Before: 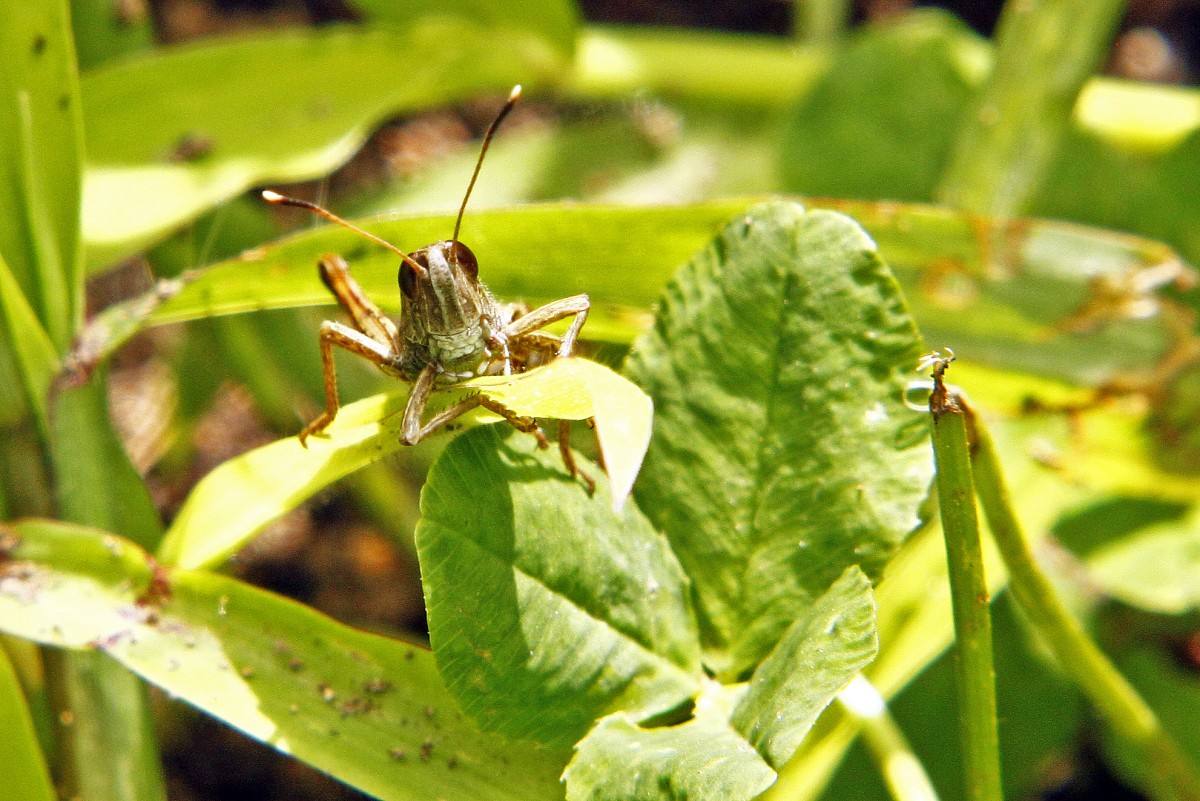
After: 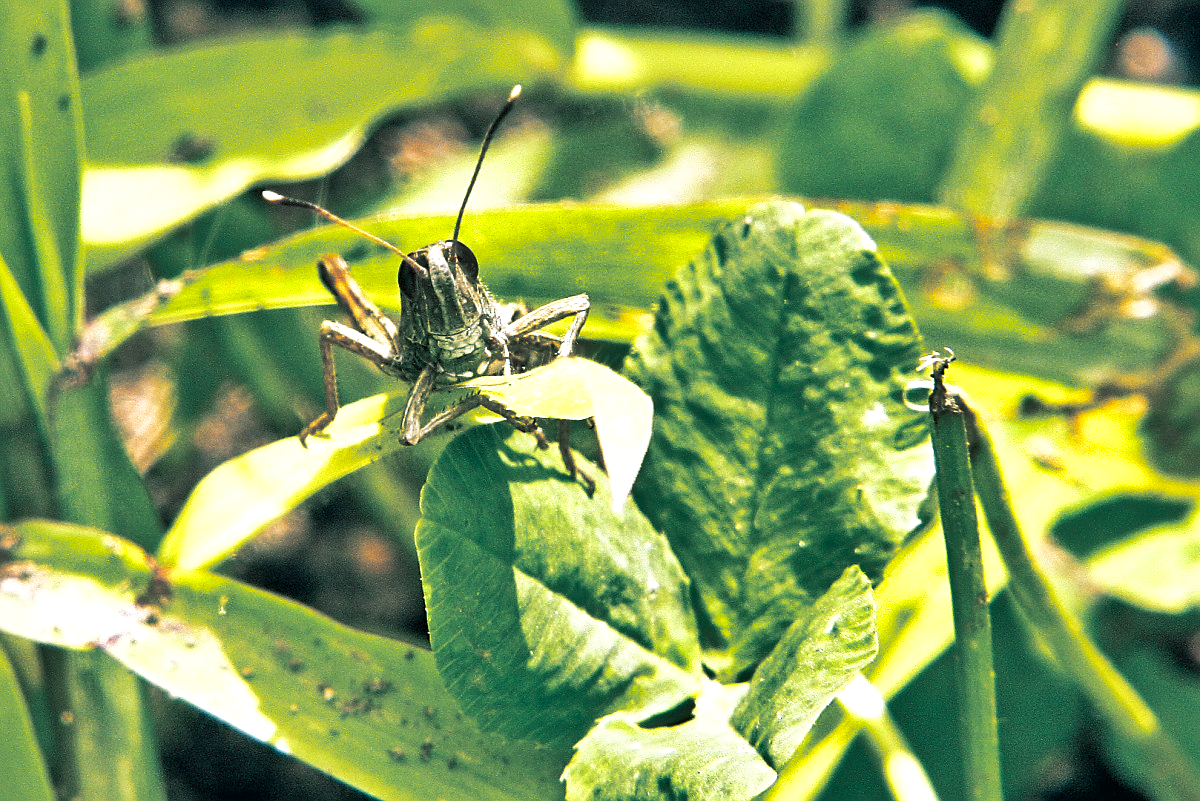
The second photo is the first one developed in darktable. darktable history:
split-toning: shadows › hue 183.6°, shadows › saturation 0.52, highlights › hue 0°, highlights › saturation 0
shadows and highlights: shadows 75, highlights -60.85, soften with gaussian
exposure: exposure 0.367 EV, compensate highlight preservation false
sharpen: on, module defaults
